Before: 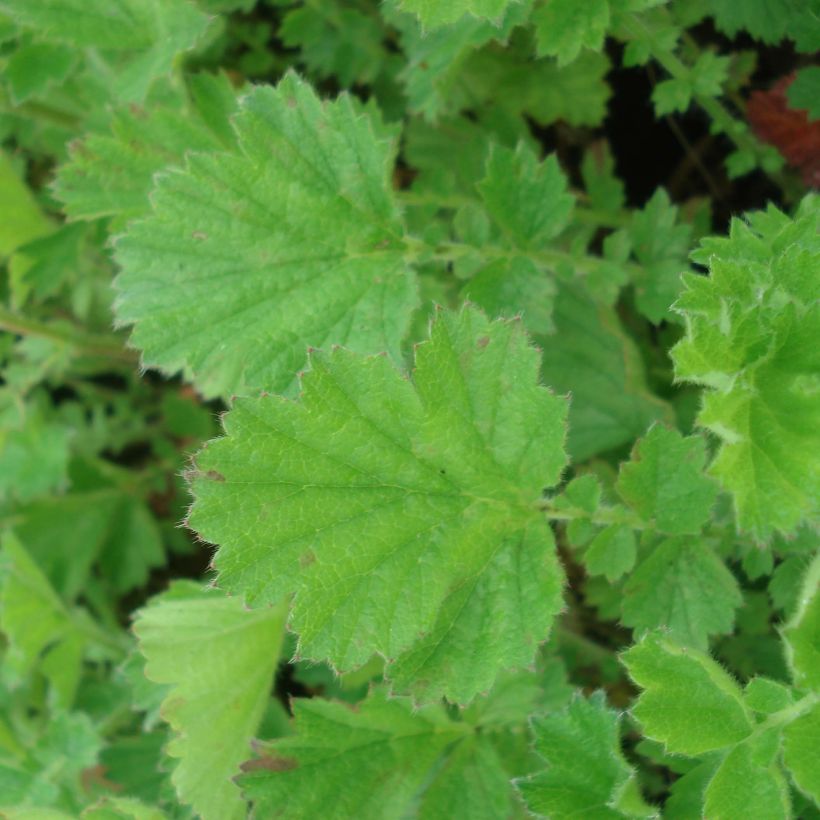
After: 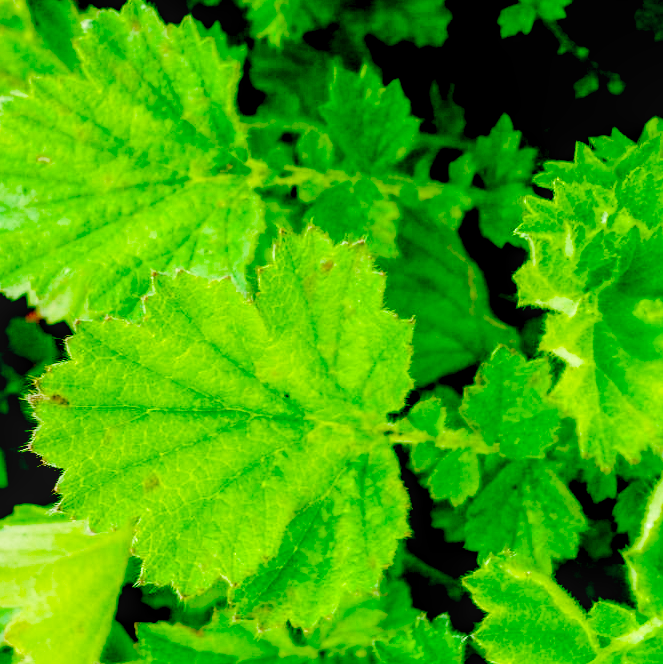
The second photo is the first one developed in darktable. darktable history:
color balance rgb: linear chroma grading › global chroma 15.216%, perceptual saturation grading › global saturation 0.101%, perceptual saturation grading › highlights -25.077%, perceptual saturation grading › shadows 29.621%, perceptual brilliance grading › global brilliance 11.144%, global vibrance 14.563%
crop: left 19.092%, top 9.343%, bottom 9.646%
base curve: curves: ch0 [(0, 0) (0.028, 0.03) (0.121, 0.232) (0.46, 0.748) (0.859, 0.968) (1, 1)], preserve colors none
local contrast: on, module defaults
exposure: black level correction 0.099, exposure -0.086 EV, compensate exposure bias true, compensate highlight preservation false
